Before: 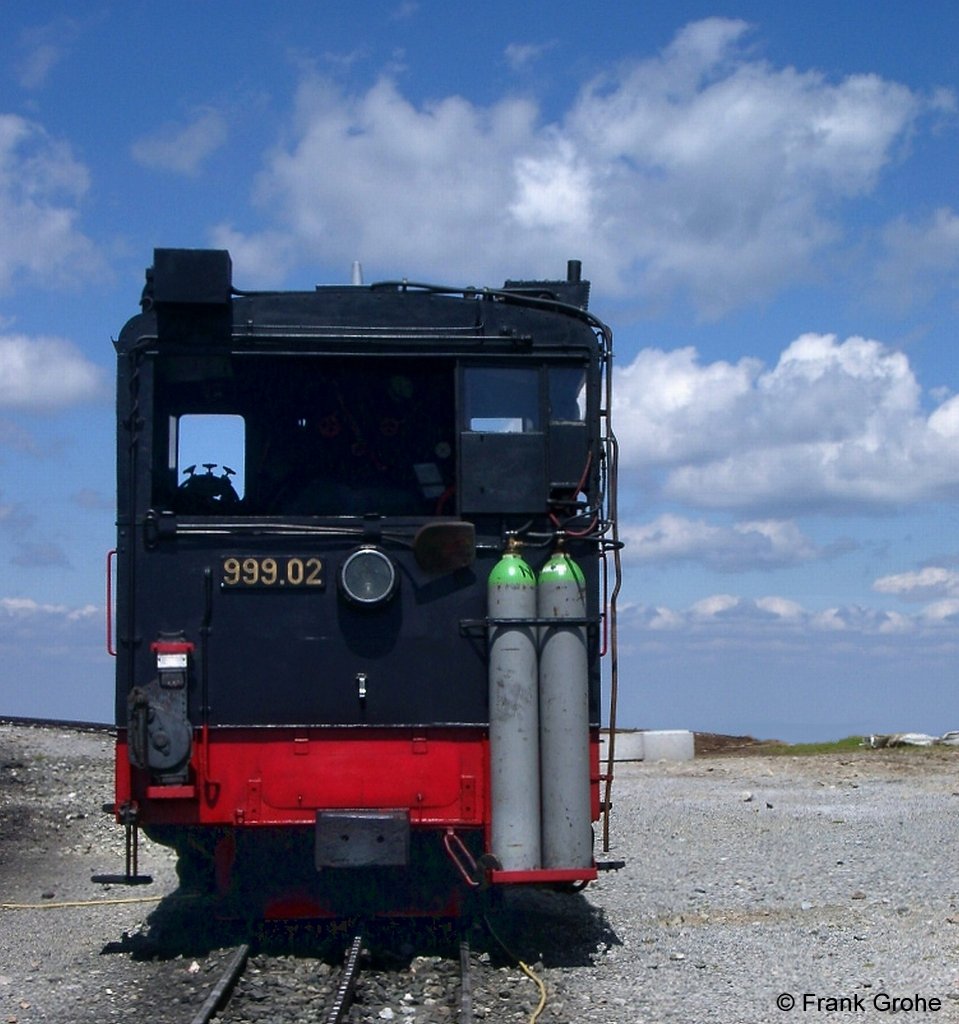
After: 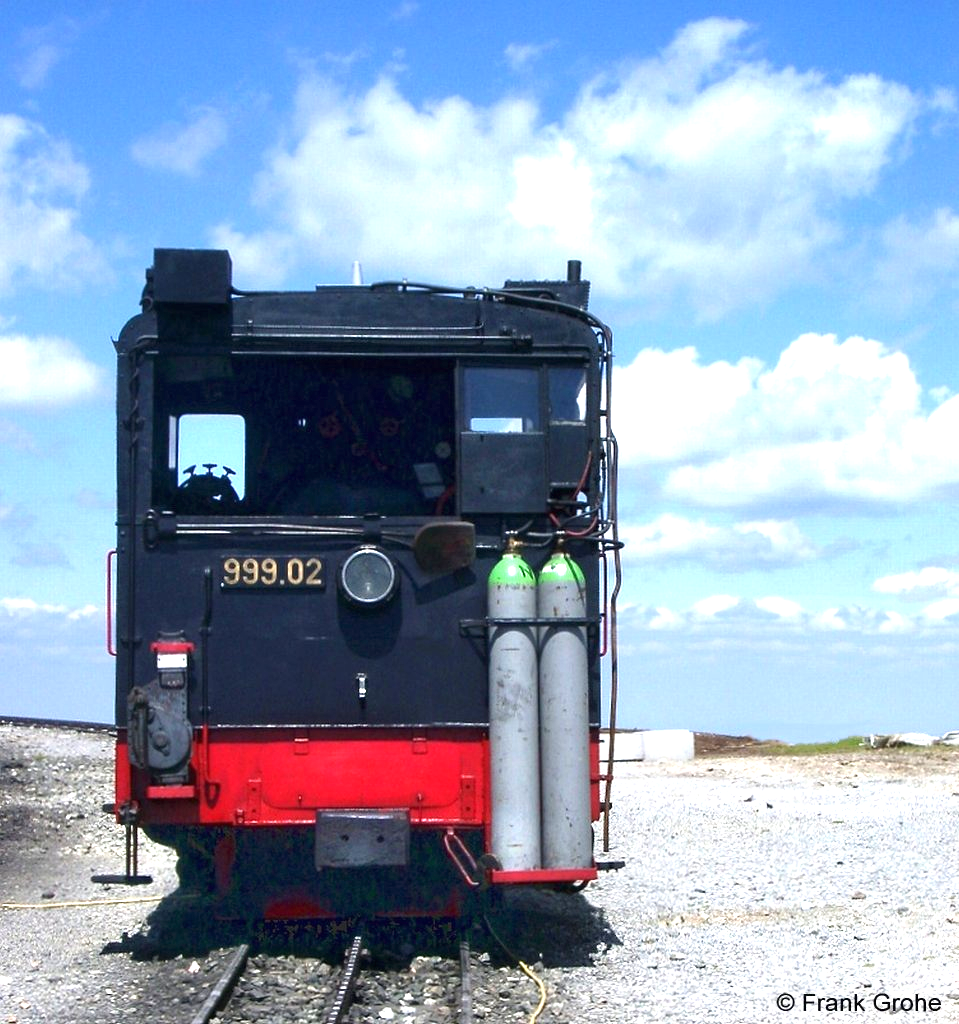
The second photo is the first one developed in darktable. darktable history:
exposure: black level correction 0, exposure 1.353 EV, compensate highlight preservation false
